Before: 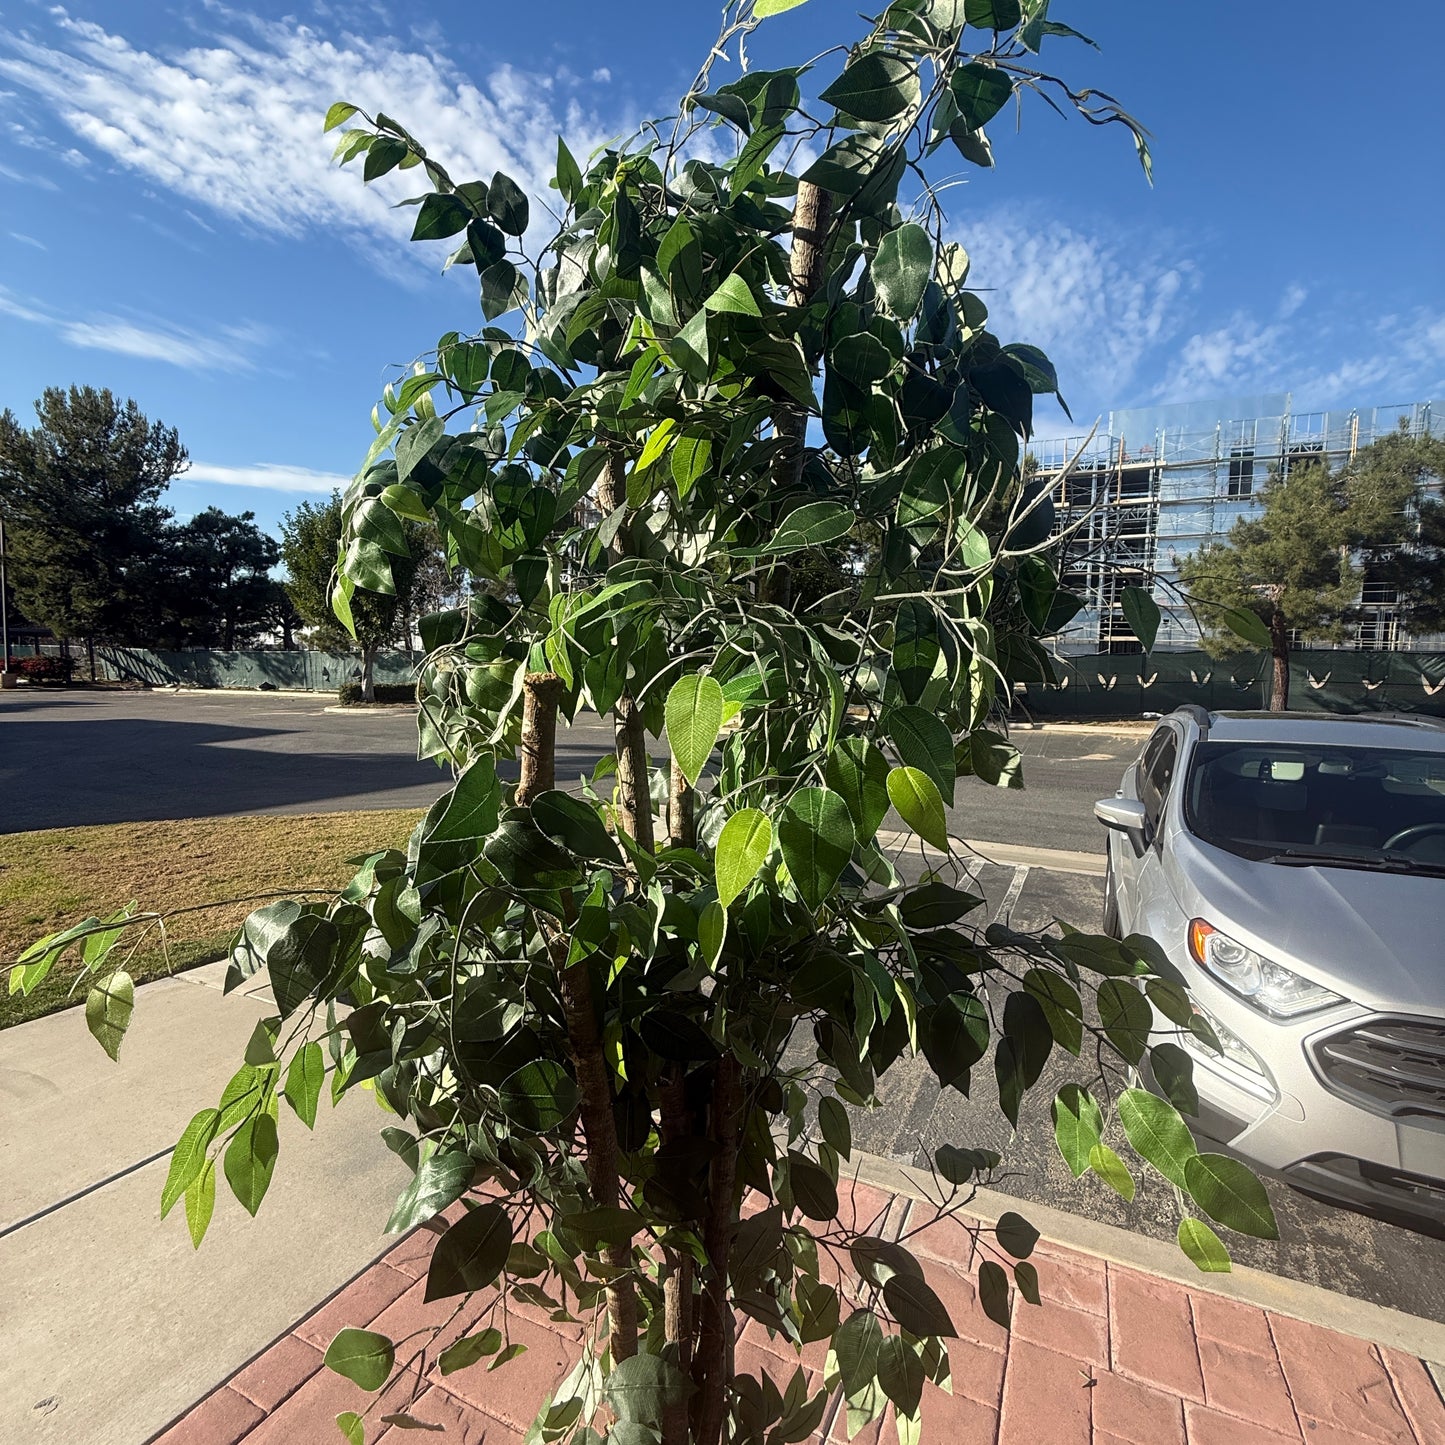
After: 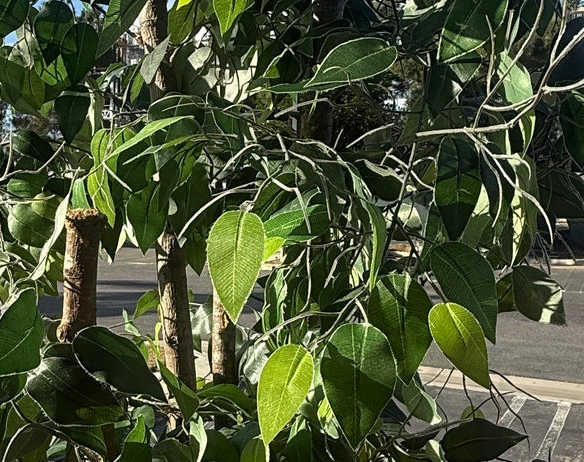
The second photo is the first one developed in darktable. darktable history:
crop: left 31.751%, top 32.172%, right 27.8%, bottom 35.83%
